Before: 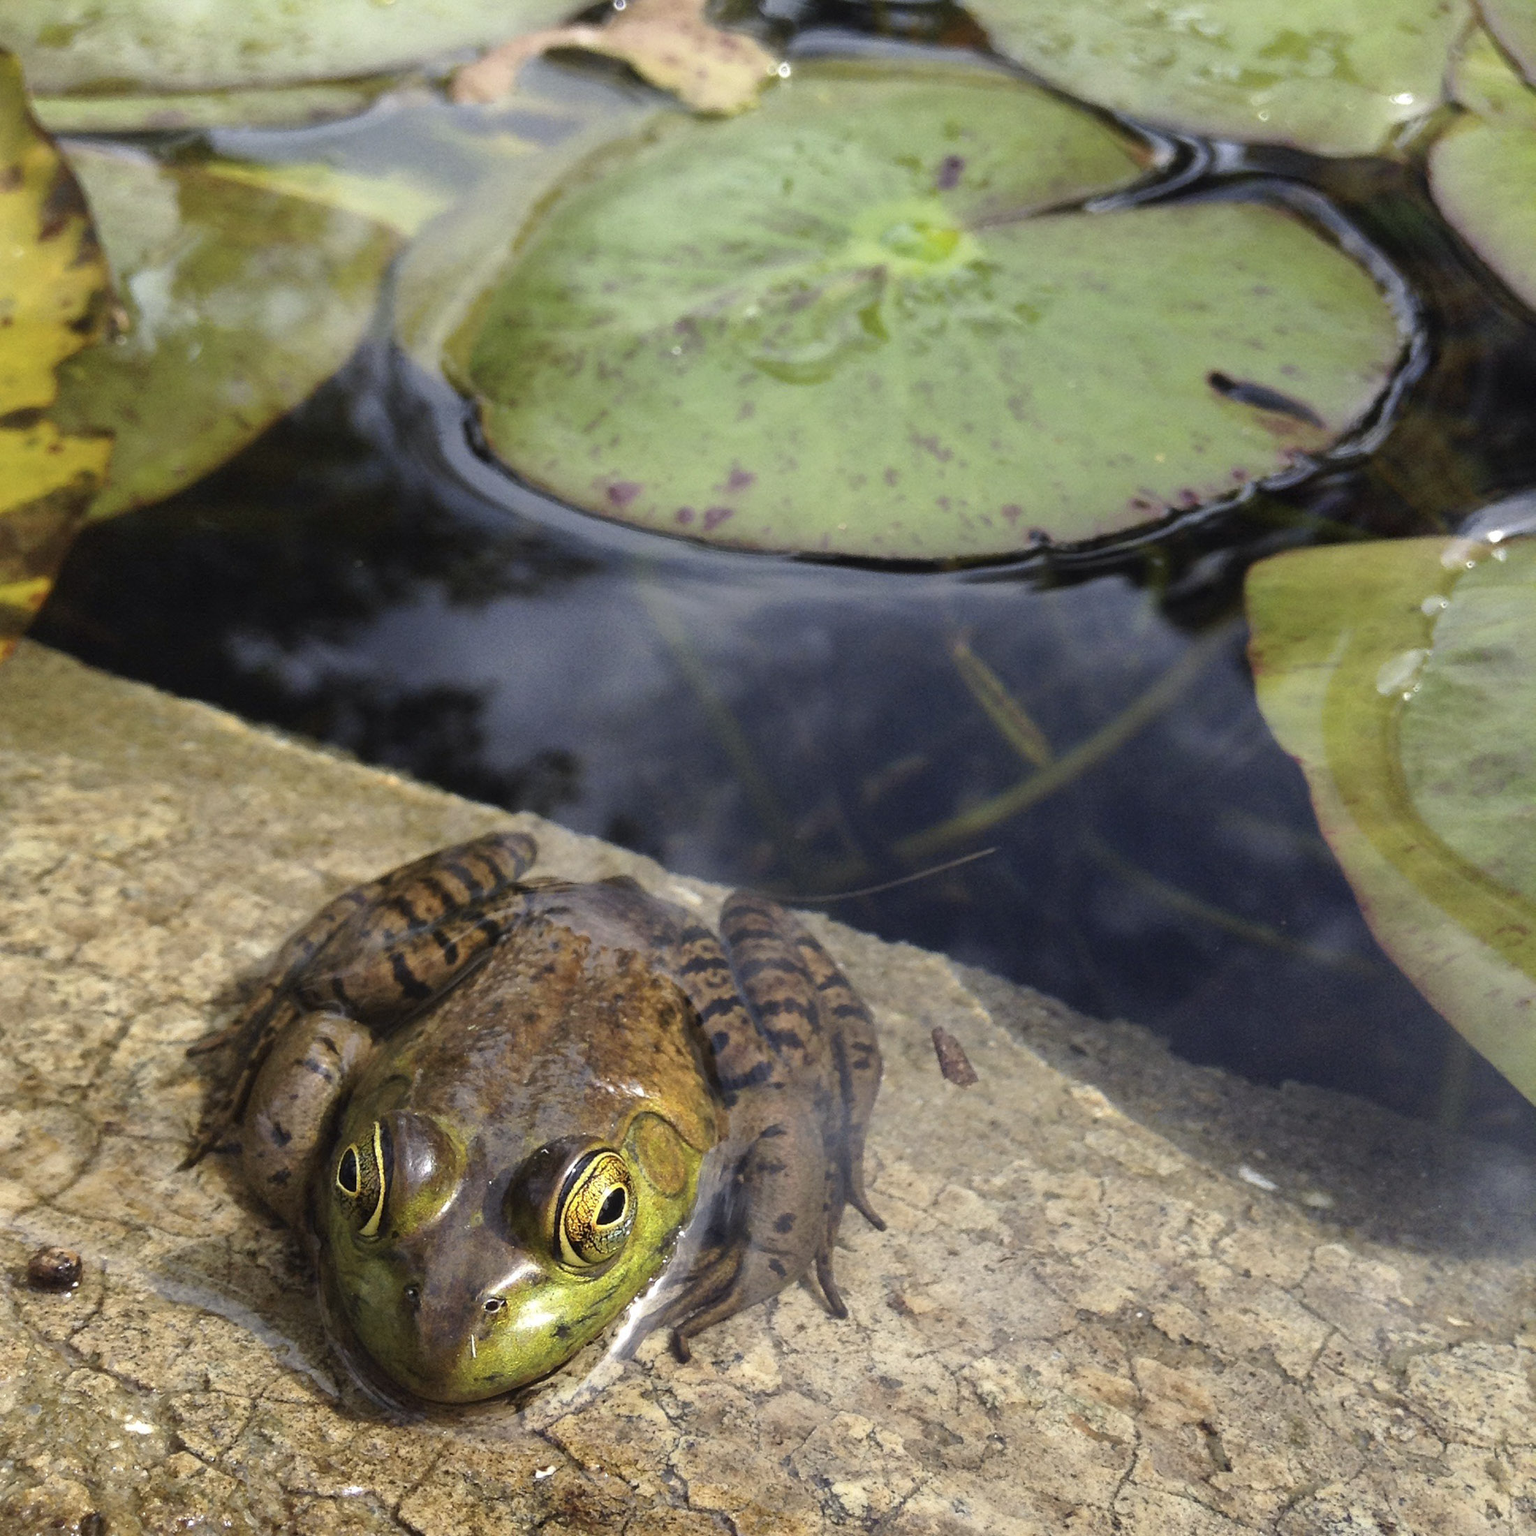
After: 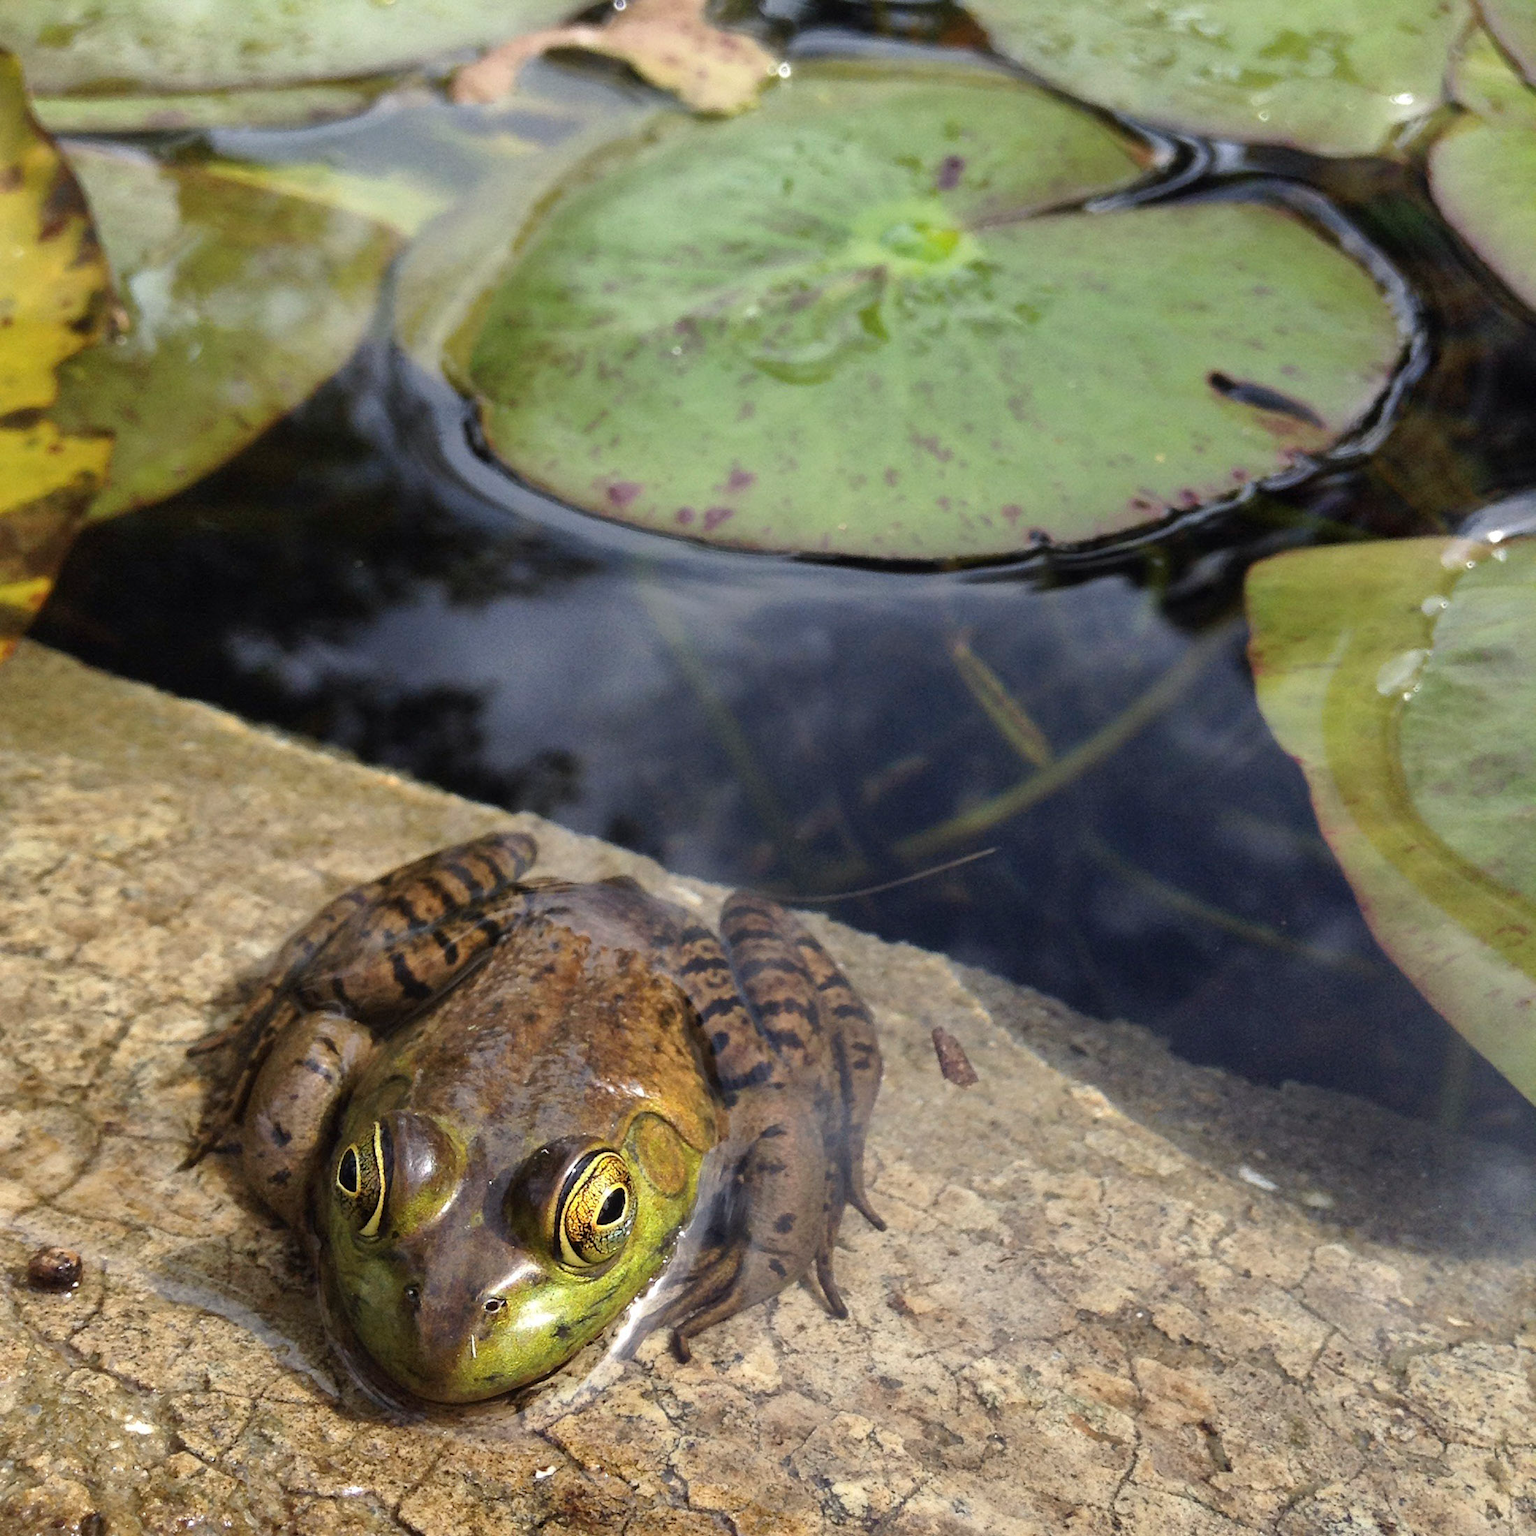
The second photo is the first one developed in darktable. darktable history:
shadows and highlights: shadows 21, highlights -36.52, soften with gaussian
